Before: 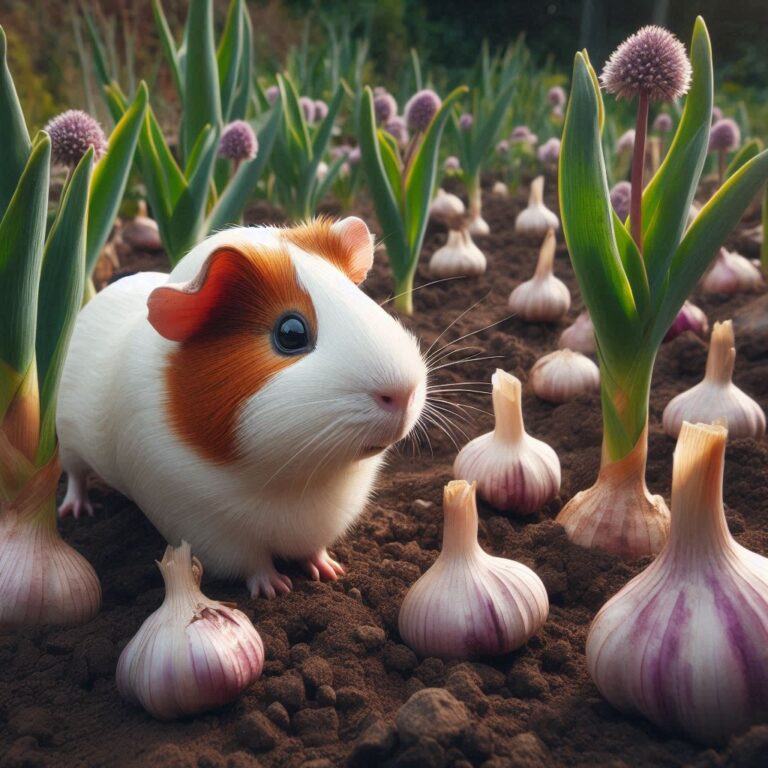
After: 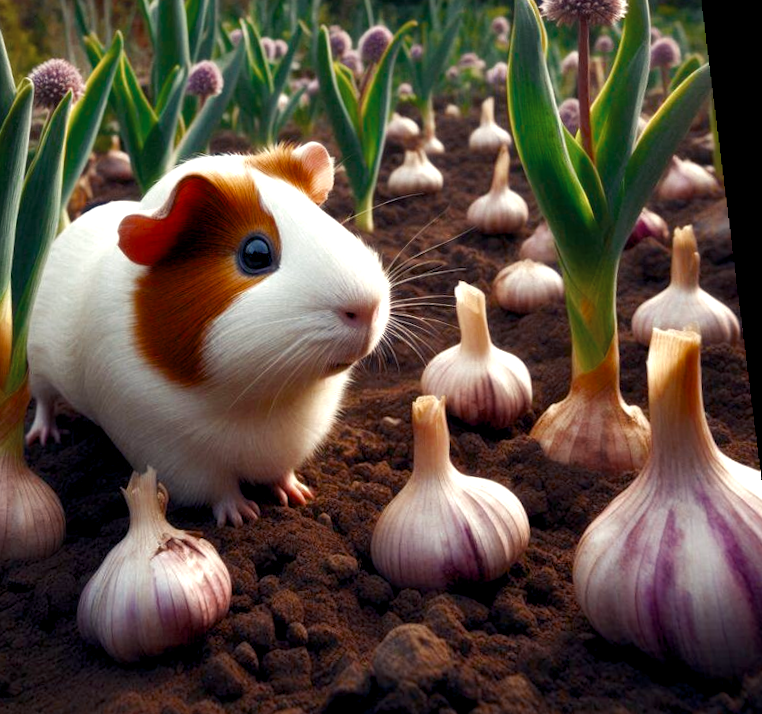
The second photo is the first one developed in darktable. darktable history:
color balance rgb: shadows lift › luminance -21.66%, shadows lift › chroma 6.57%, shadows lift › hue 270°, power › chroma 0.68%, power › hue 60°, highlights gain › luminance 6.08%, highlights gain › chroma 1.33%, highlights gain › hue 90°, global offset › luminance -0.87%, perceptual saturation grading › global saturation 26.86%, perceptual saturation grading › highlights -28.39%, perceptual saturation grading › mid-tones 15.22%, perceptual saturation grading › shadows 33.98%, perceptual brilliance grading › highlights 10%, perceptual brilliance grading › mid-tones 5%
rotate and perspective: rotation 0.128°, lens shift (vertical) -0.181, lens shift (horizontal) -0.044, shear 0.001, automatic cropping off
crop and rotate: angle 1.96°, left 5.673%, top 5.673%
color zones: curves: ch0 [(0, 0.5) (0.125, 0.4) (0.25, 0.5) (0.375, 0.4) (0.5, 0.4) (0.625, 0.35) (0.75, 0.35) (0.875, 0.5)]; ch1 [(0, 0.35) (0.125, 0.45) (0.25, 0.35) (0.375, 0.35) (0.5, 0.35) (0.625, 0.35) (0.75, 0.45) (0.875, 0.35)]; ch2 [(0, 0.6) (0.125, 0.5) (0.25, 0.5) (0.375, 0.6) (0.5, 0.6) (0.625, 0.5) (0.75, 0.5) (0.875, 0.5)]
